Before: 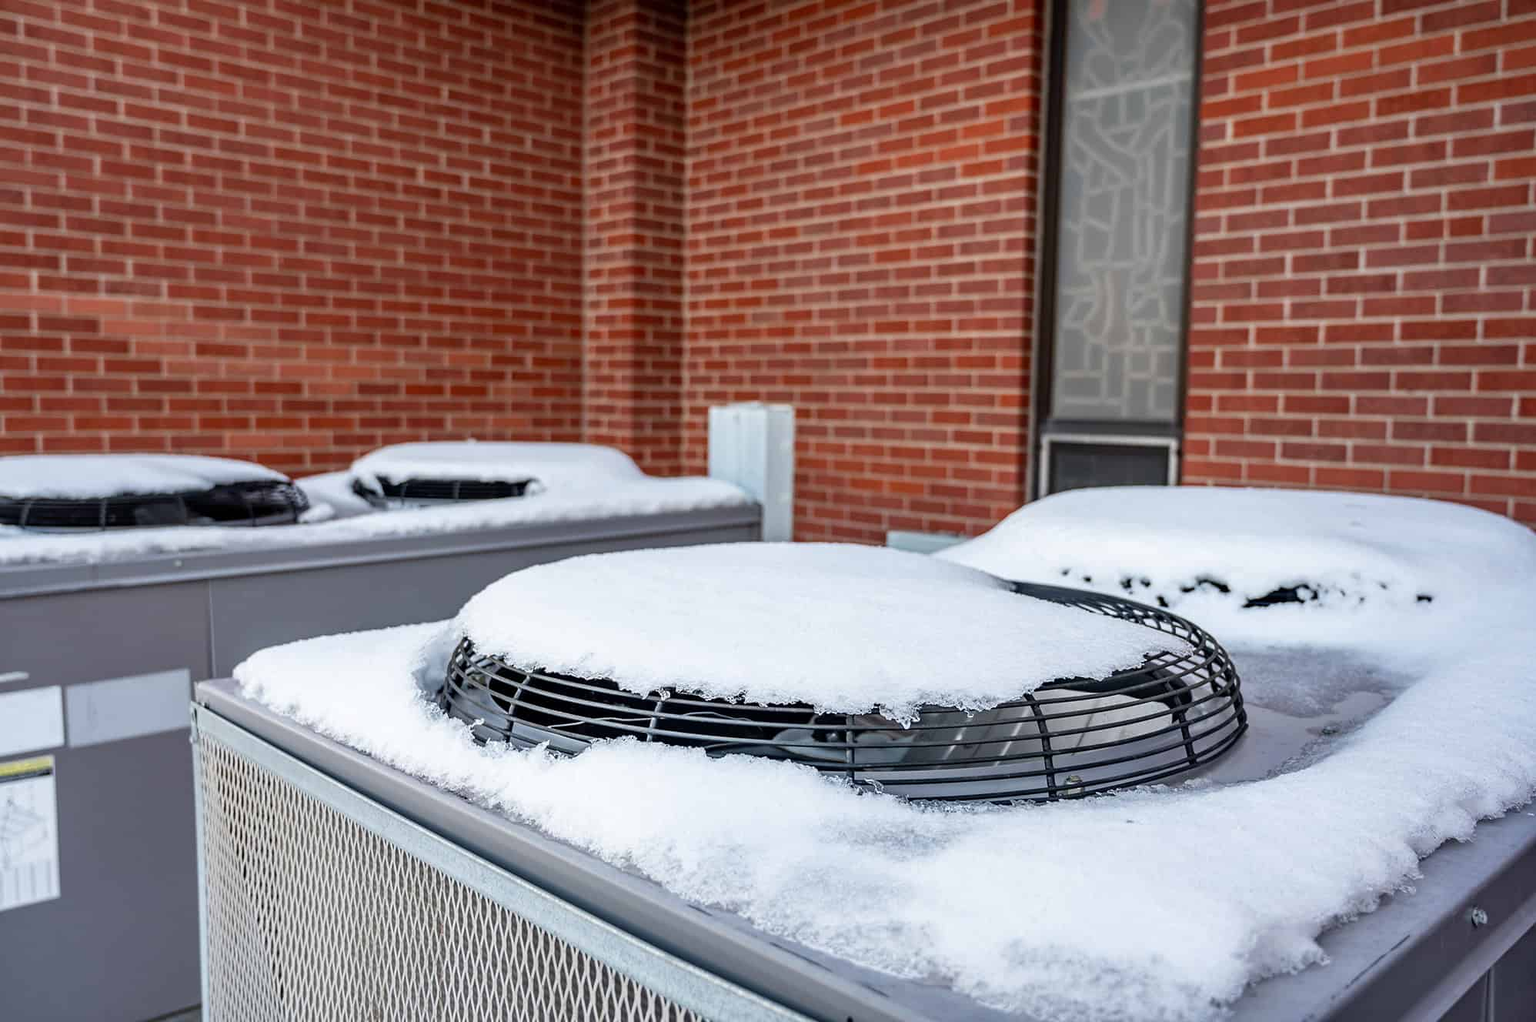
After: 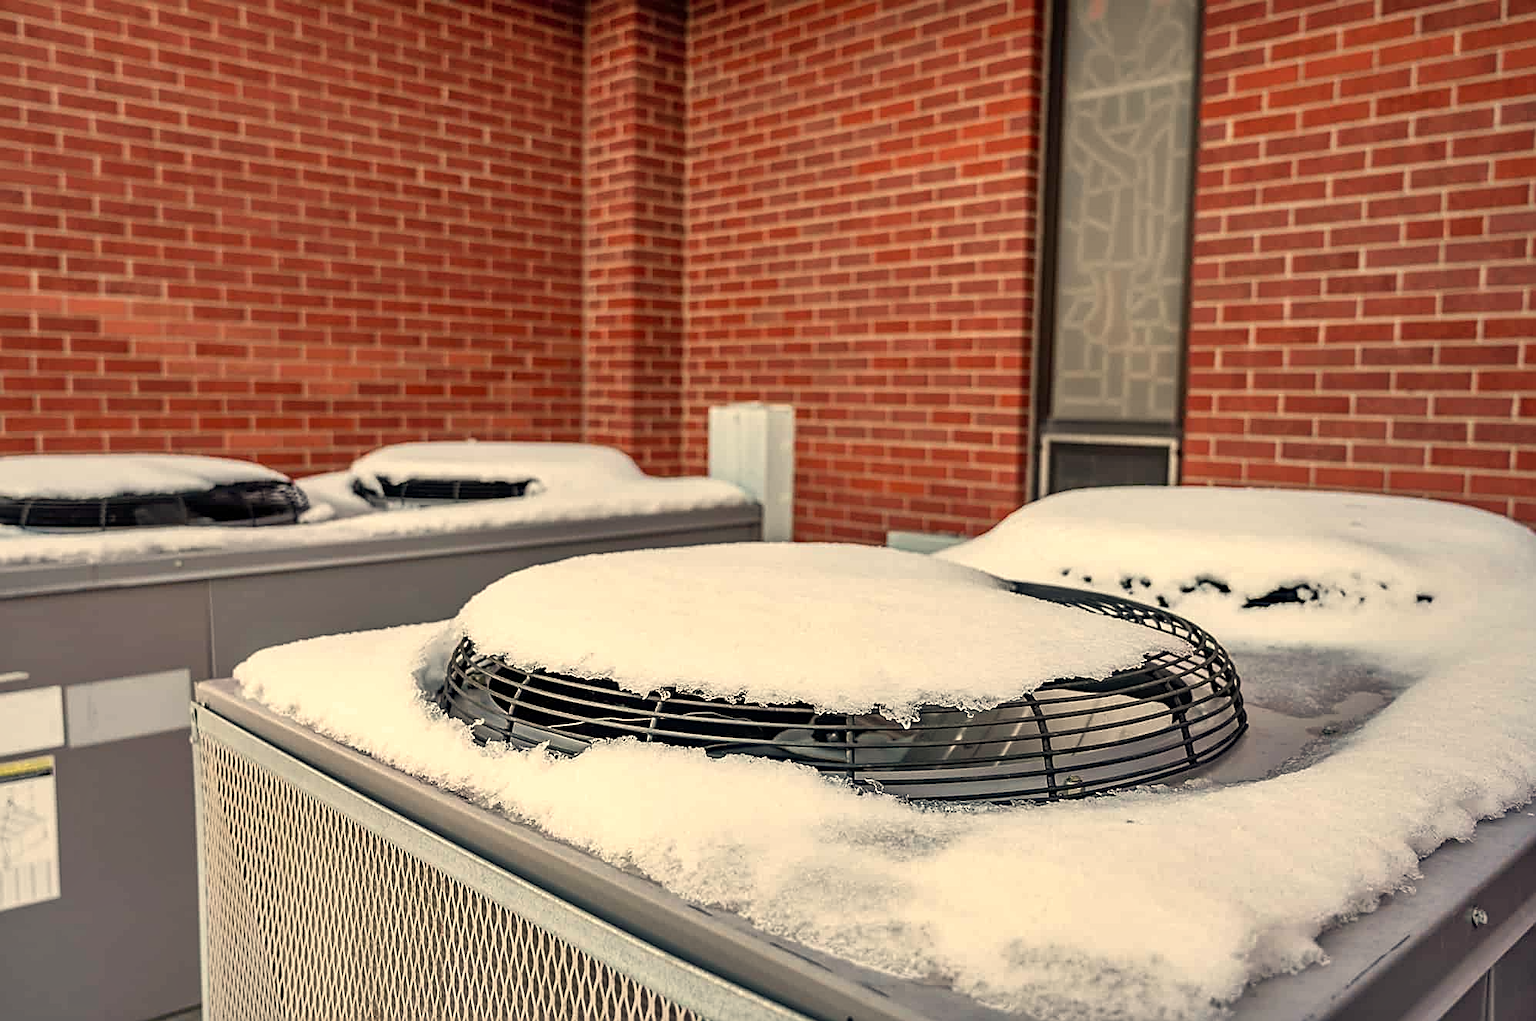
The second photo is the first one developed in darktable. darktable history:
sharpen: on, module defaults
white balance: red 1.138, green 0.996, blue 0.812
shadows and highlights: soften with gaussian
